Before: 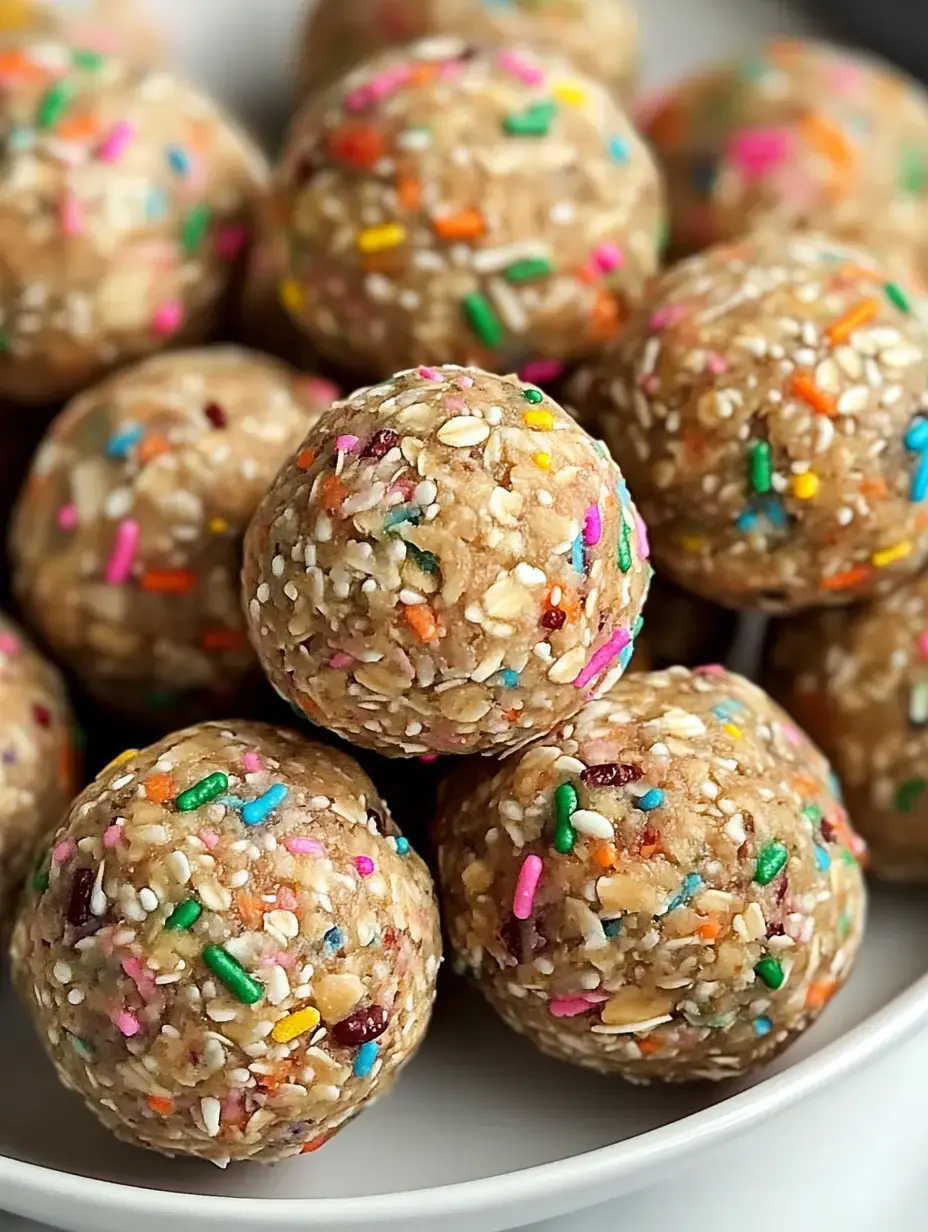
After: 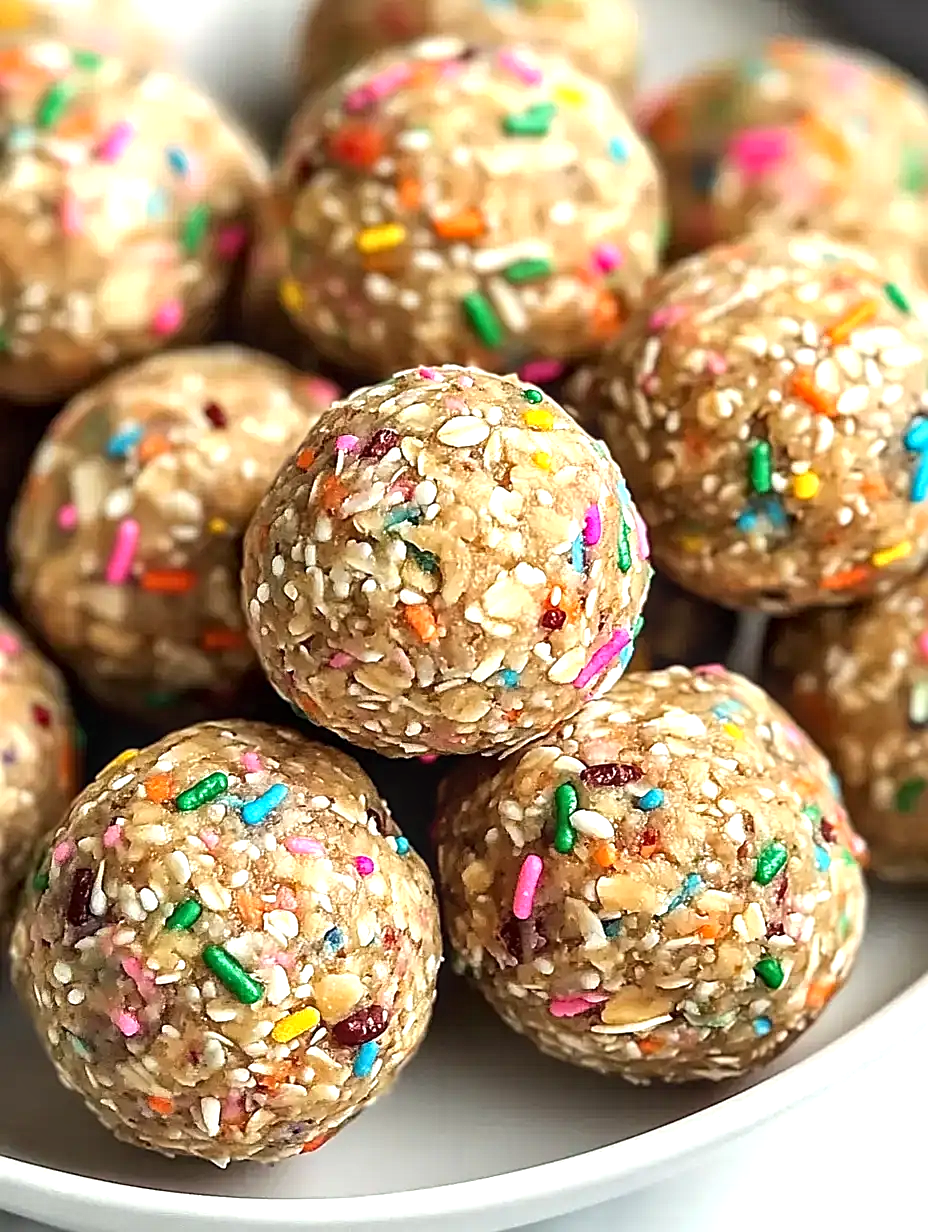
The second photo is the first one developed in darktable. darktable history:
sharpen: on, module defaults
exposure: exposure 0.6 EV, compensate highlight preservation false
local contrast: on, module defaults
